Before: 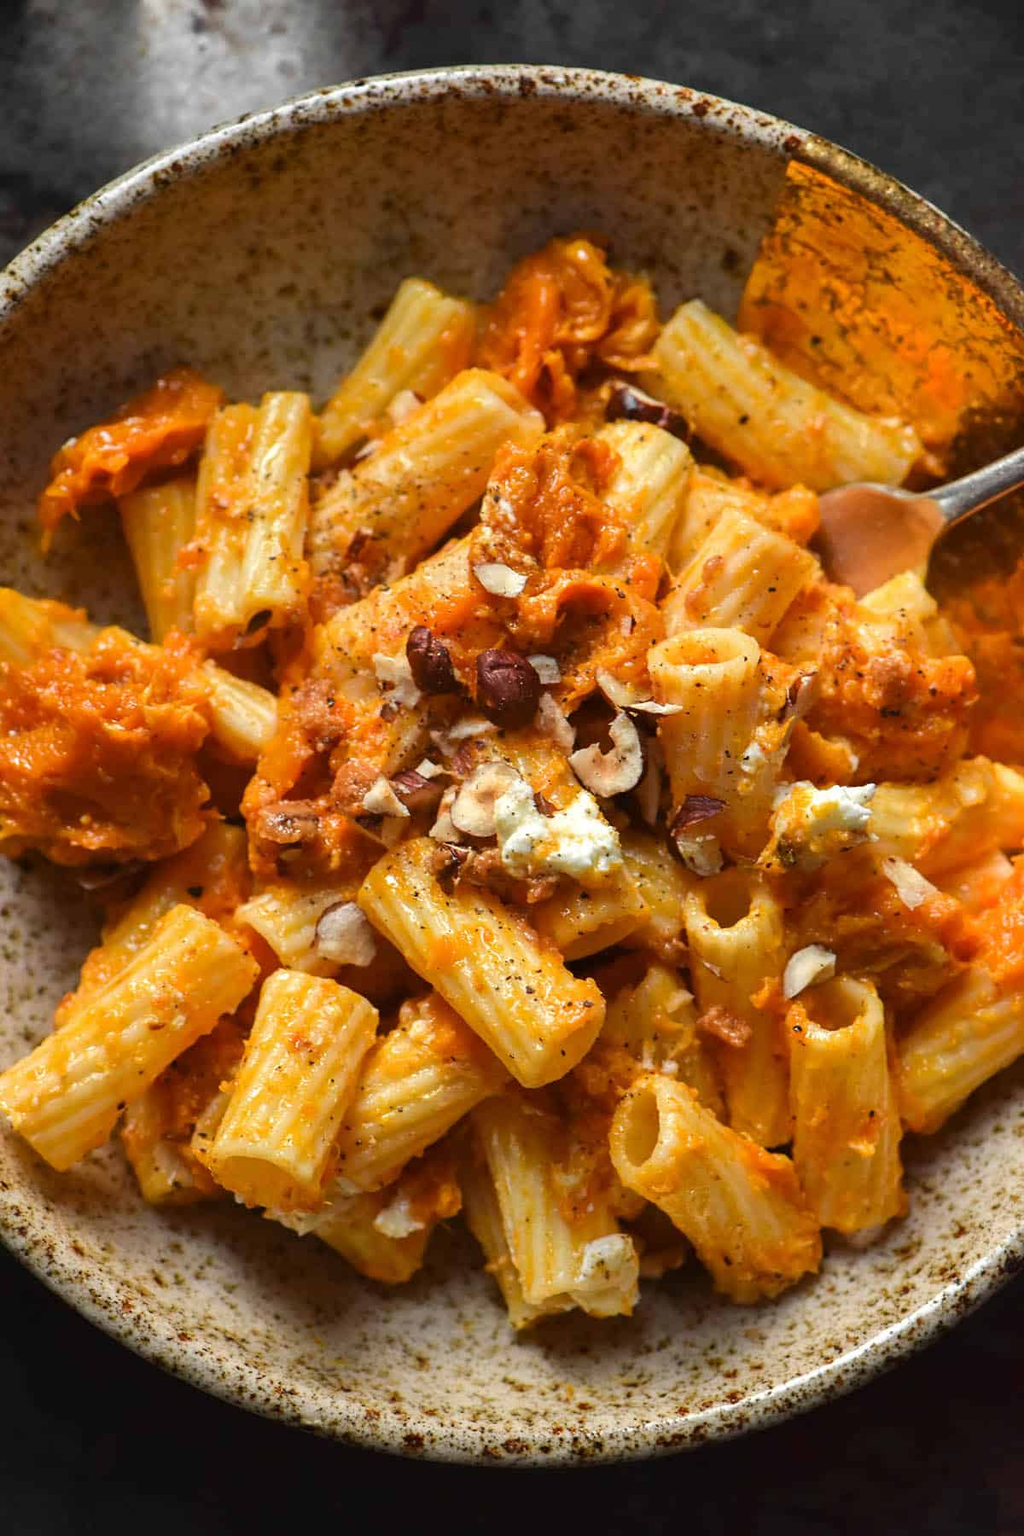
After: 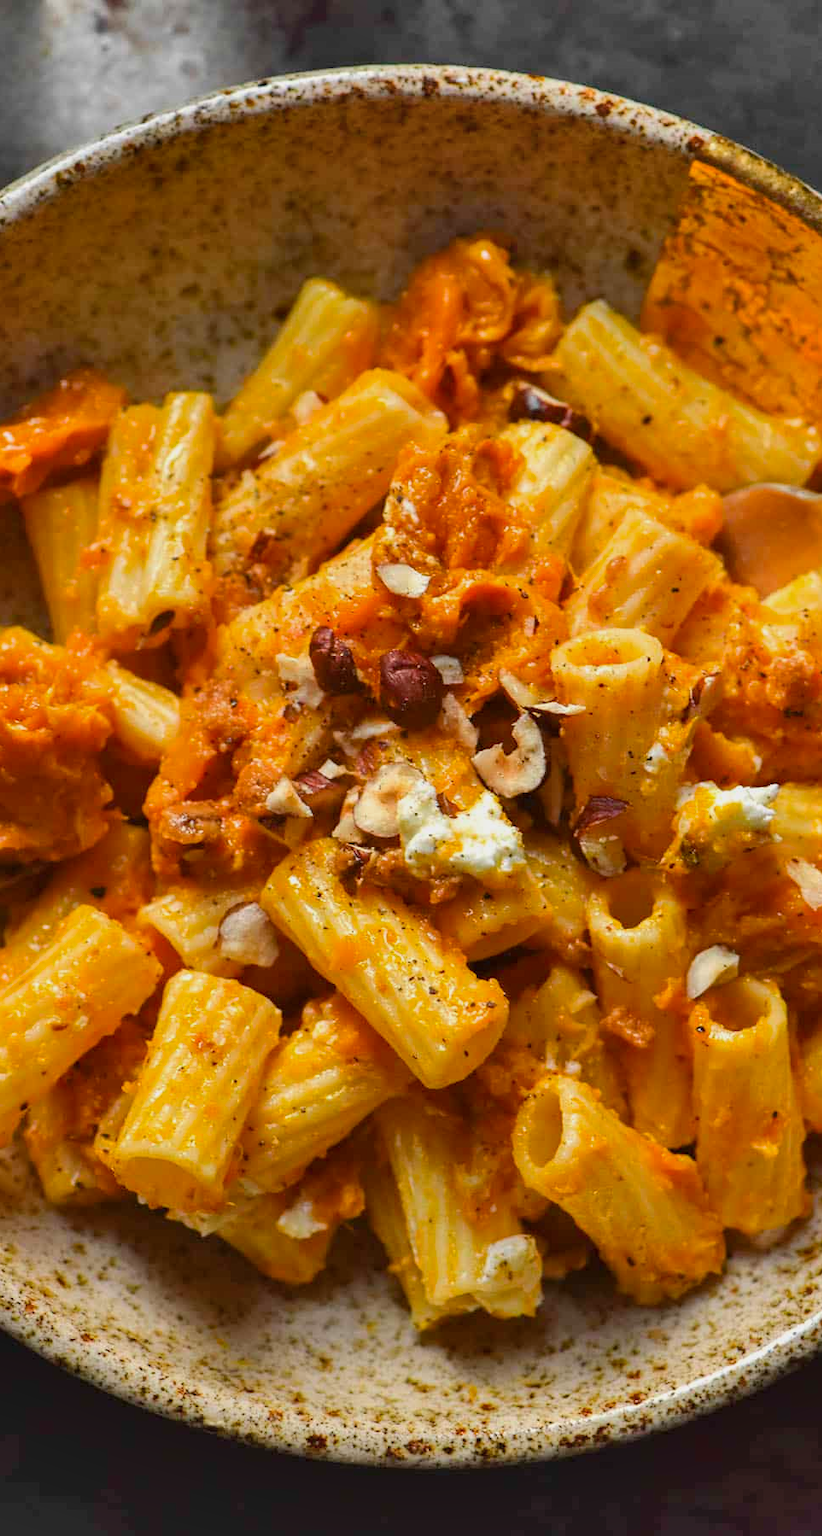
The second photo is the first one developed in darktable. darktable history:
shadows and highlights: shadows 60.19, soften with gaussian
color balance rgb: perceptual saturation grading › global saturation 19.734%, contrast -9.5%
crop and rotate: left 9.504%, right 10.23%
